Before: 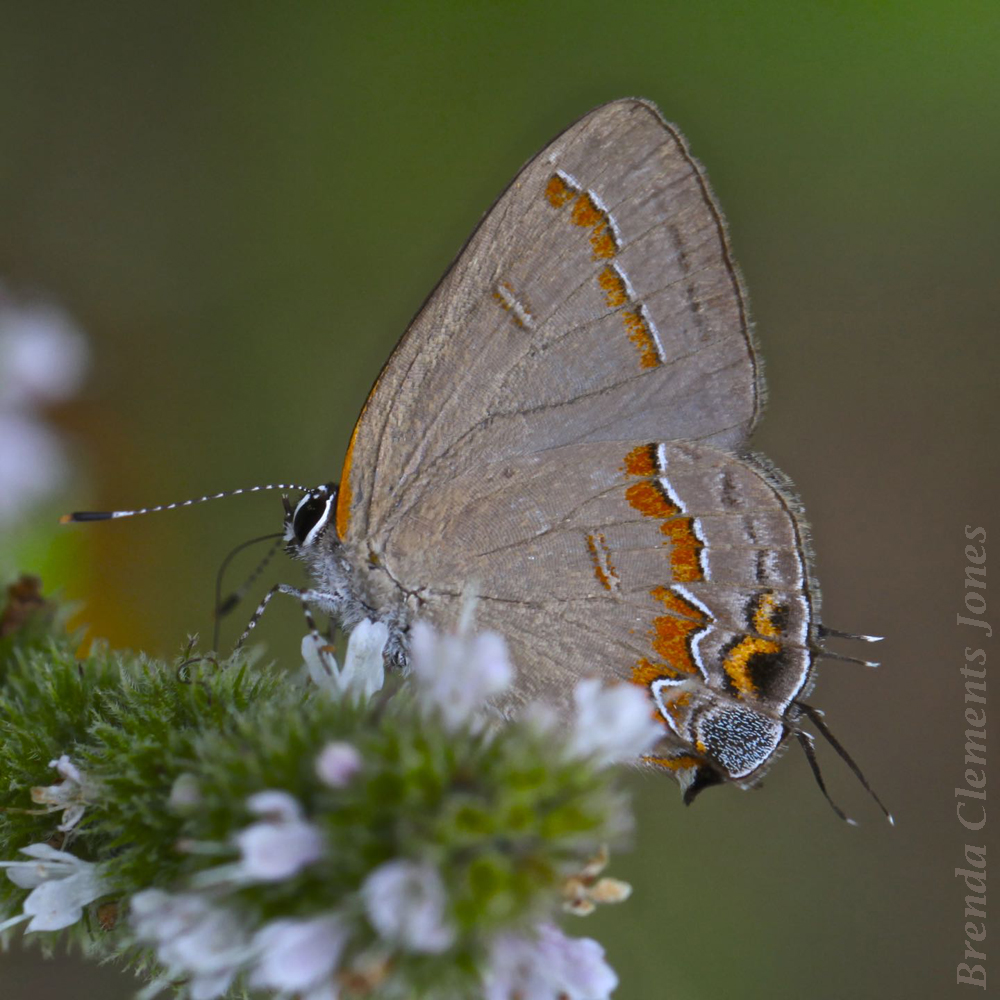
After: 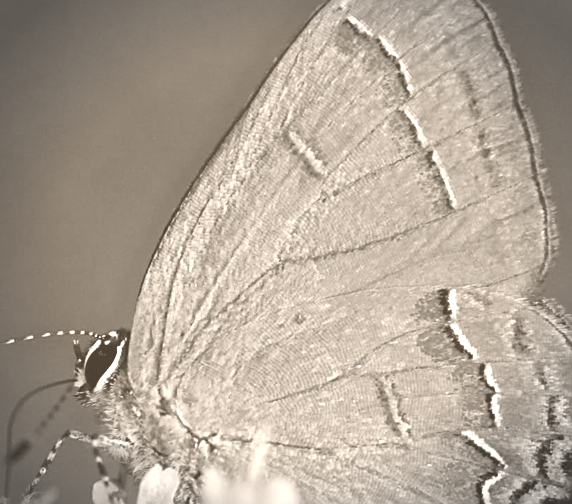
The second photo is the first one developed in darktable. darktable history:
crop: left 20.932%, top 15.471%, right 21.848%, bottom 34.081%
sharpen: on, module defaults
color balance: mode lift, gamma, gain (sRGB), lift [1, 0.69, 1, 1], gamma [1, 1.482, 1, 1], gain [1, 1, 1, 0.802]
local contrast: mode bilateral grid, contrast 20, coarseness 50, detail 120%, midtone range 0.2
white balance: red 0.924, blue 1.095
colorize: hue 34.49°, saturation 35.33%, source mix 100%, version 1
vignetting: automatic ratio true
